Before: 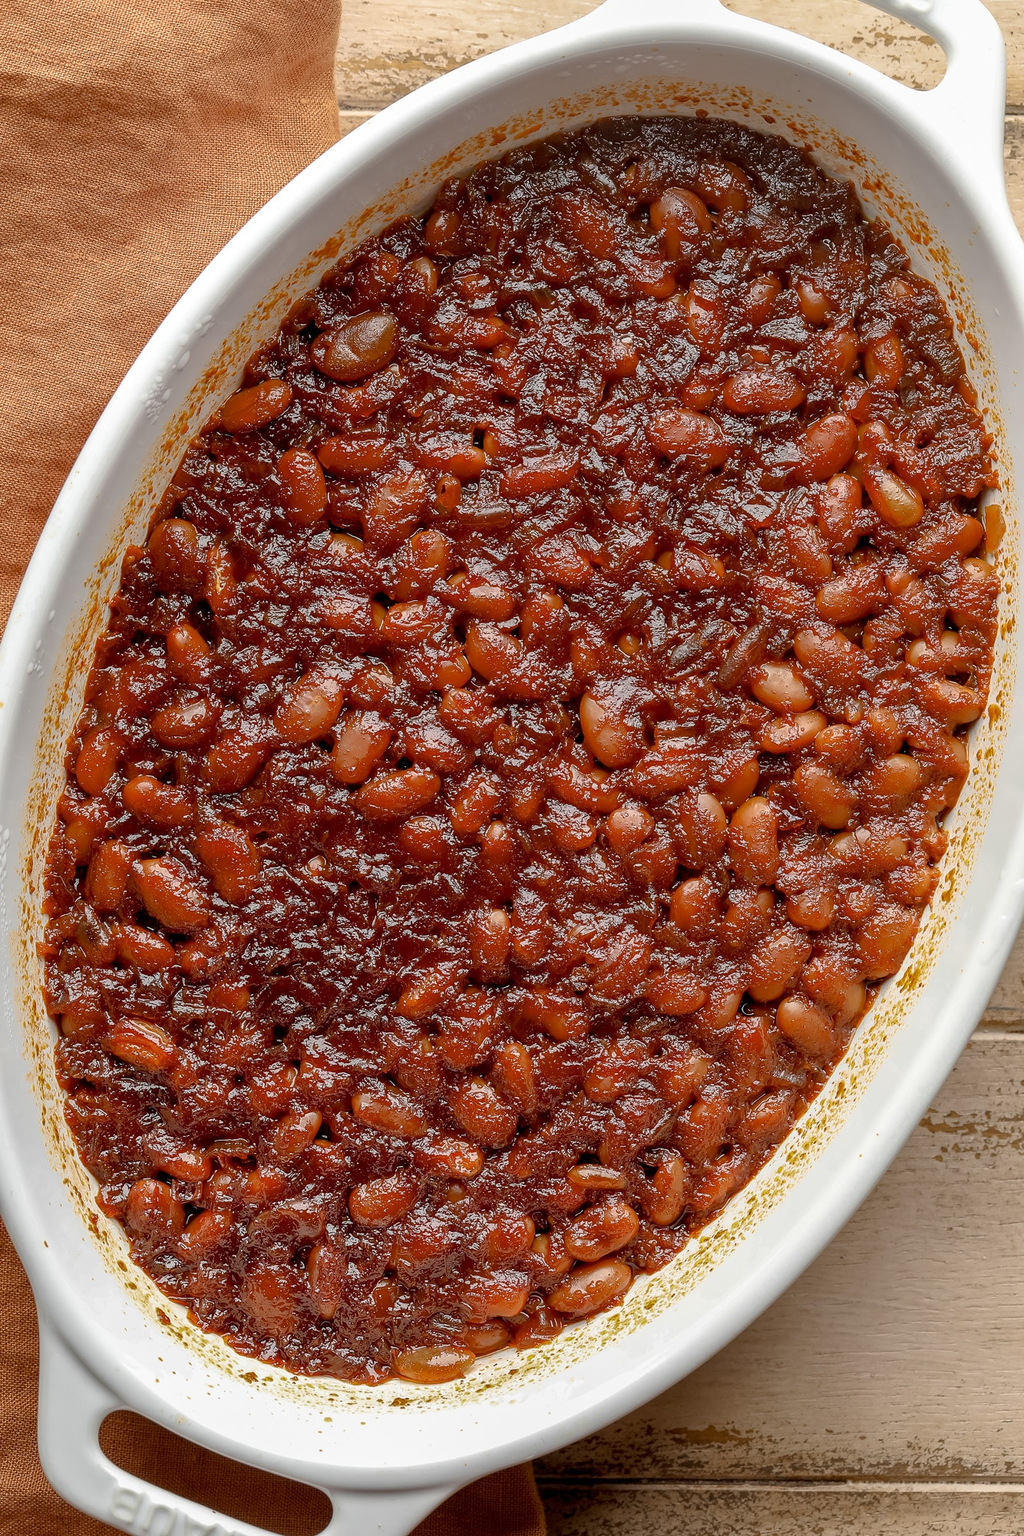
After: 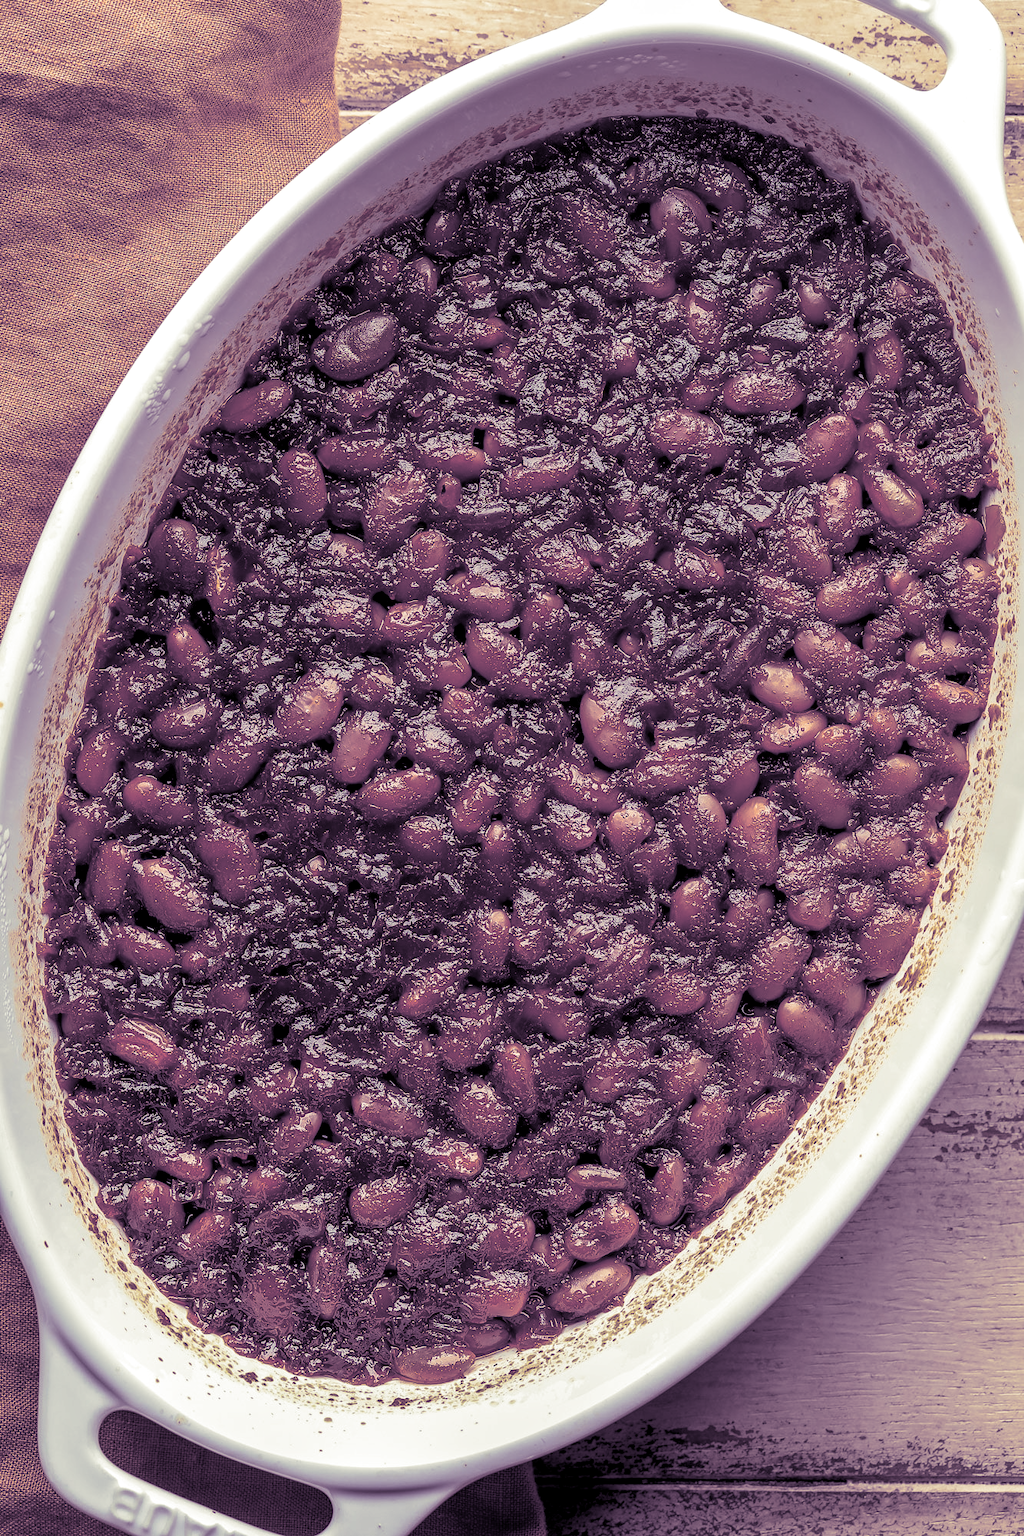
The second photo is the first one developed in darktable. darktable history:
exposure: black level correction 0.007, exposure 0.093 EV, compensate highlight preservation false
split-toning: shadows › hue 266.4°, shadows › saturation 0.4, highlights › hue 61.2°, highlights › saturation 0.3, compress 0%
local contrast: on, module defaults
